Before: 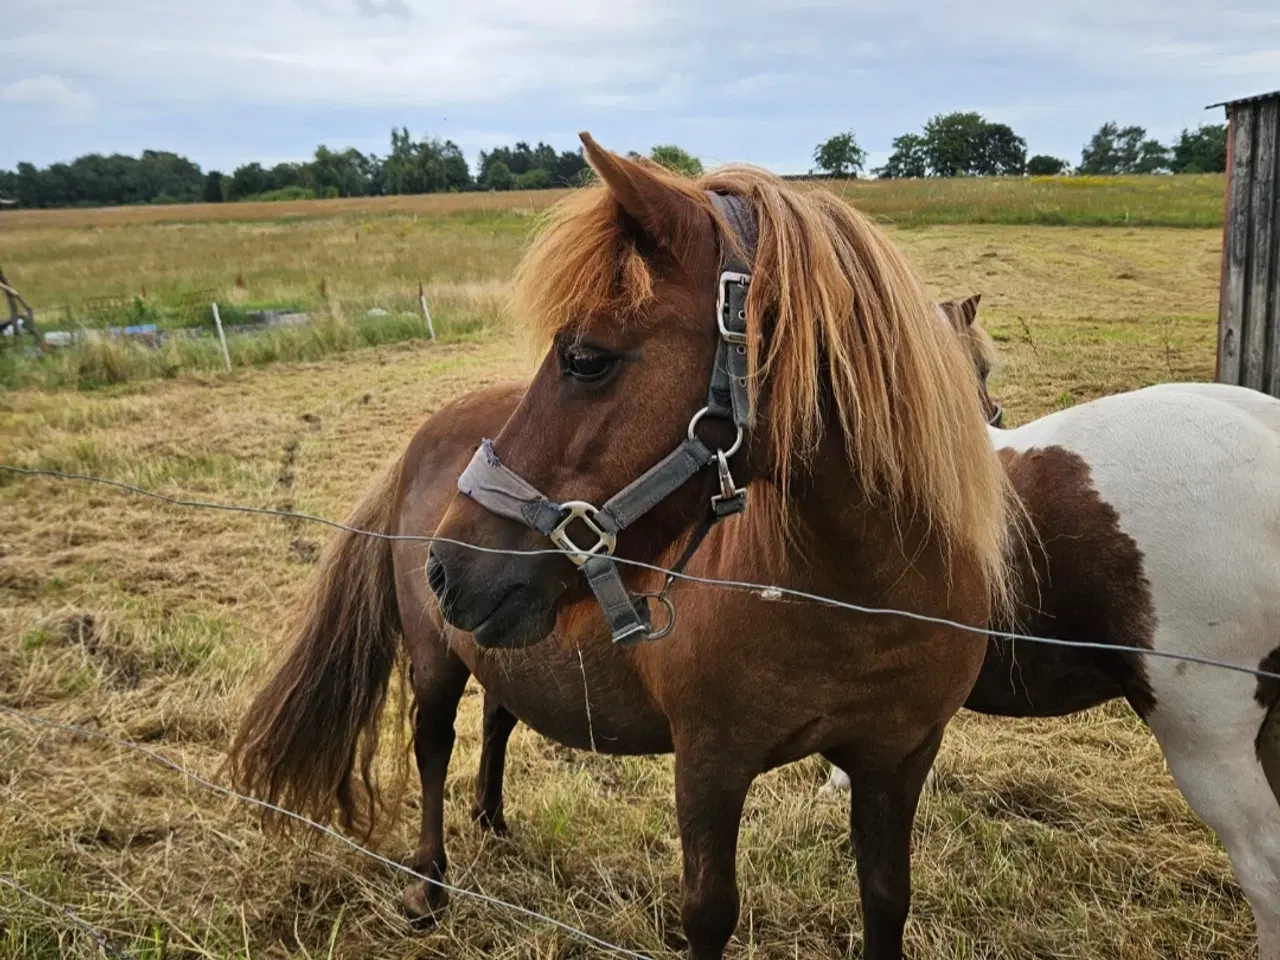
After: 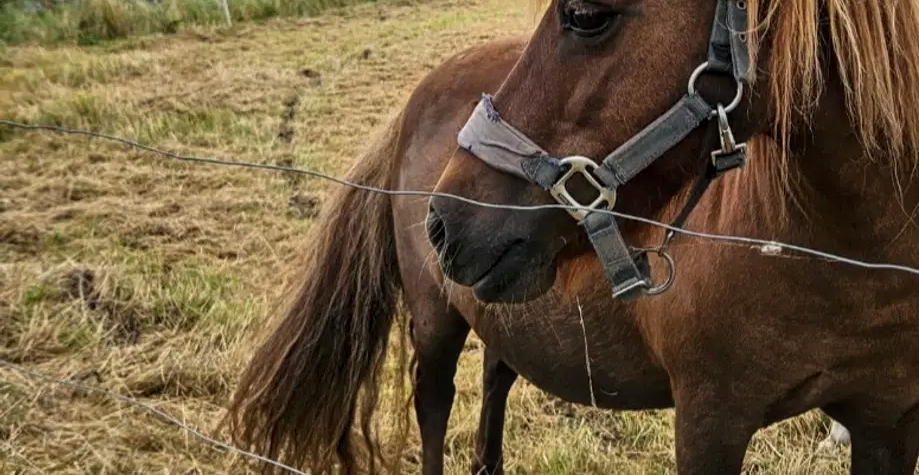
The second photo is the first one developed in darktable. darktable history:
base curve: curves: ch0 [(0, 0) (0.472, 0.455) (1, 1)], preserve colors none
exposure: compensate exposure bias true, compensate highlight preservation false
local contrast: on, module defaults
crop: top 36.023%, right 28.14%, bottom 14.485%
